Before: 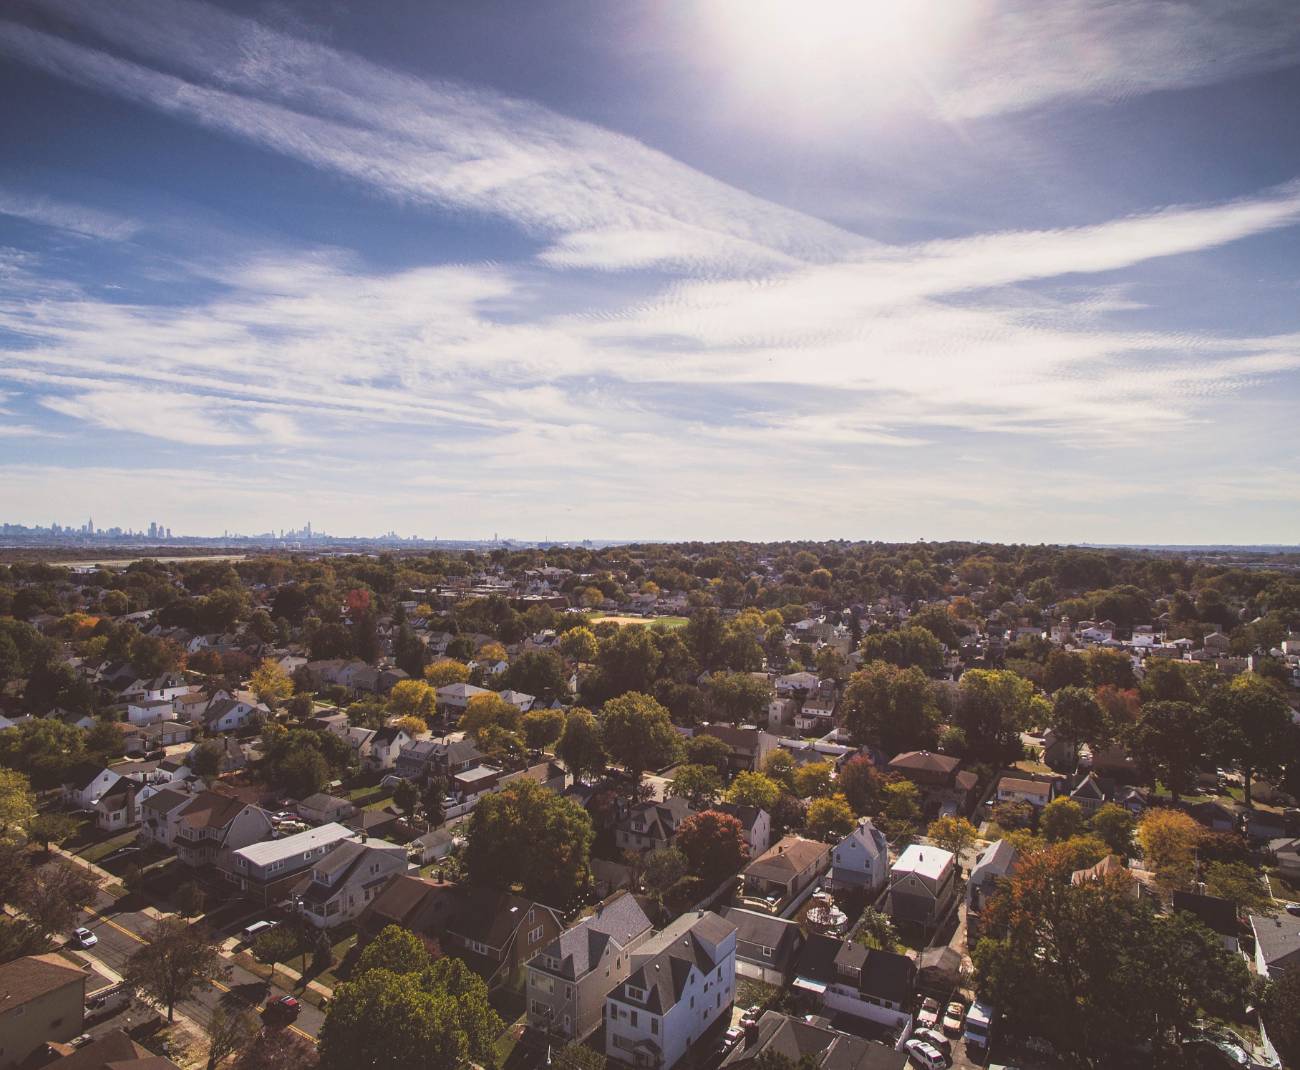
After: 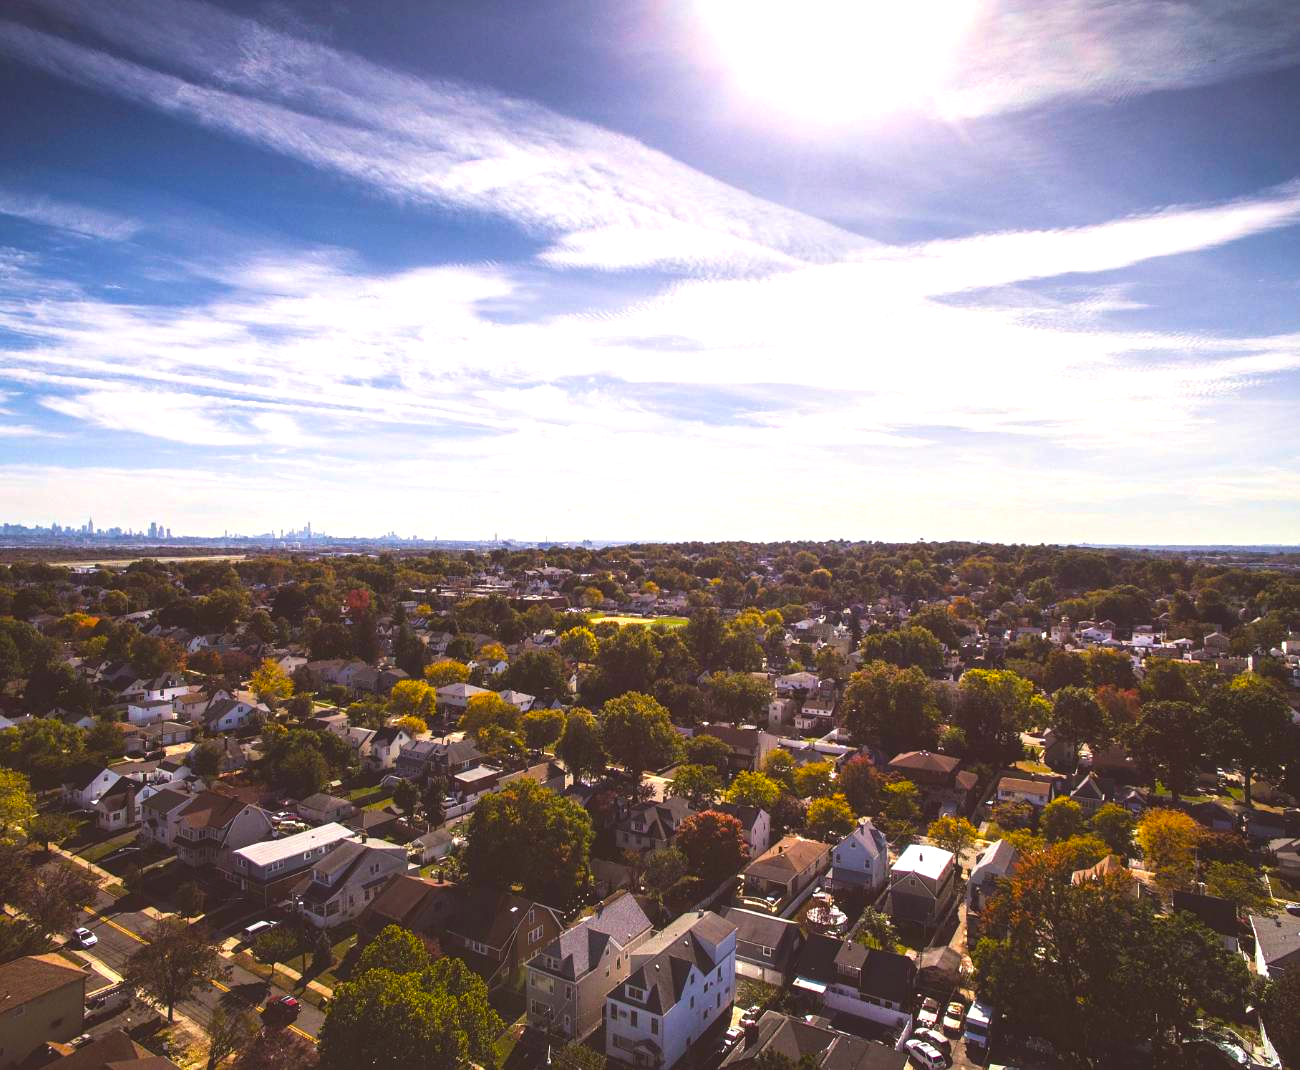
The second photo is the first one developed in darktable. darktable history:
color balance rgb: perceptual saturation grading › global saturation 31.031%, perceptual brilliance grading › global brilliance -5.728%, perceptual brilliance grading › highlights 24.657%, perceptual brilliance grading › mid-tones 7.274%, perceptual brilliance grading › shadows -5.013%, global vibrance 30.698%
